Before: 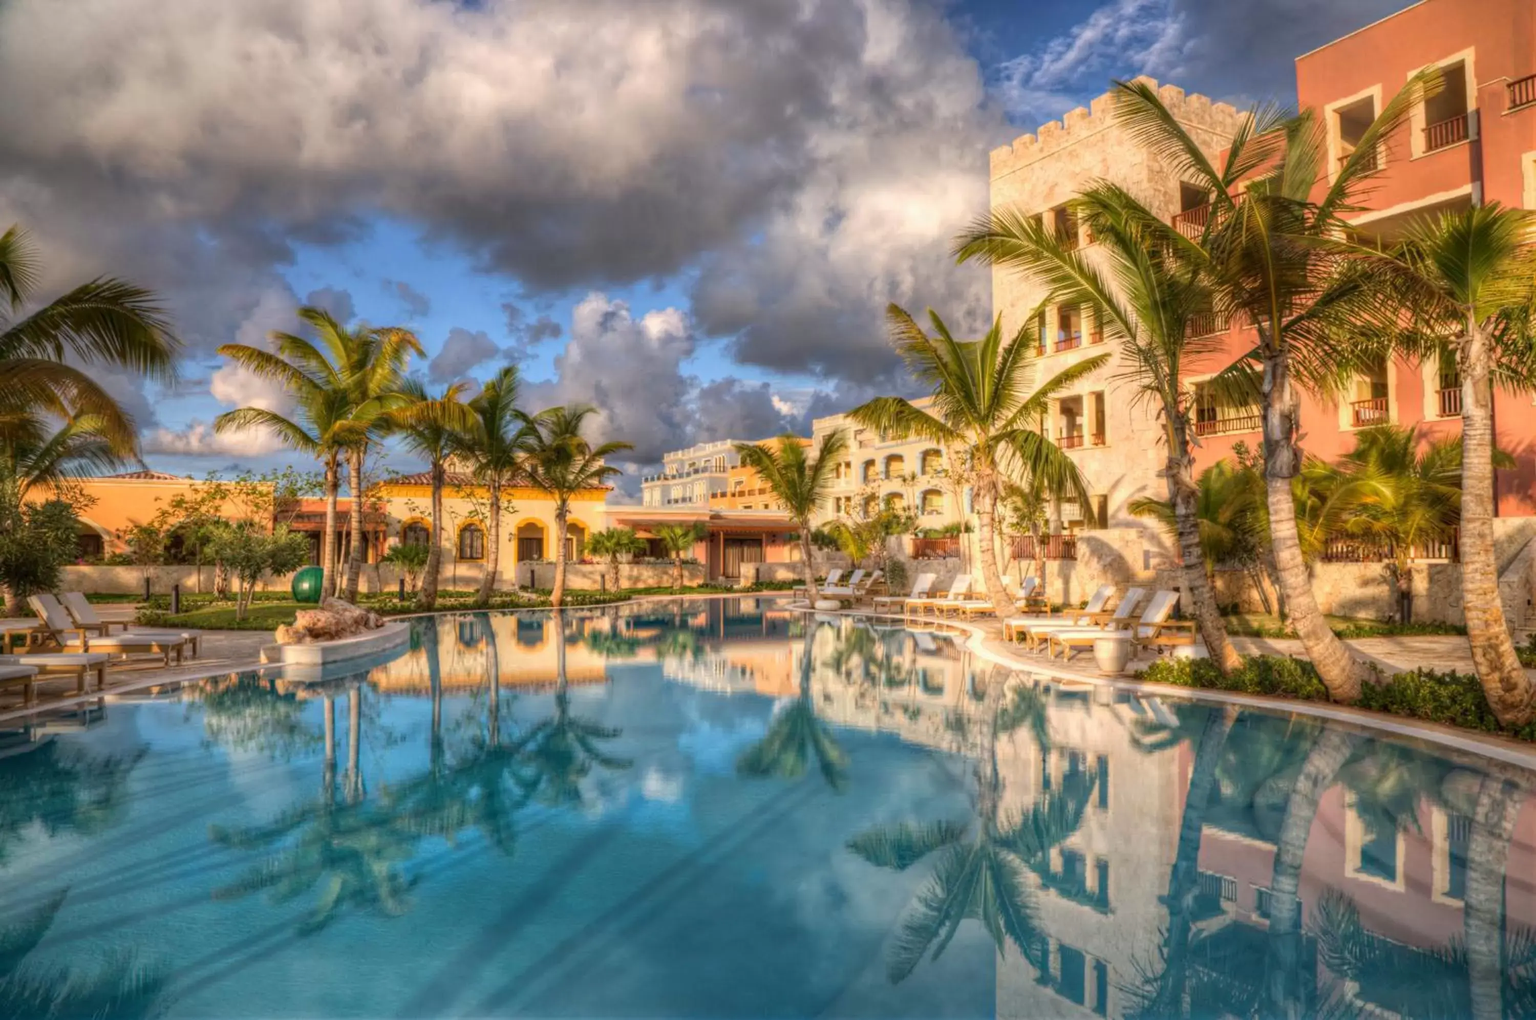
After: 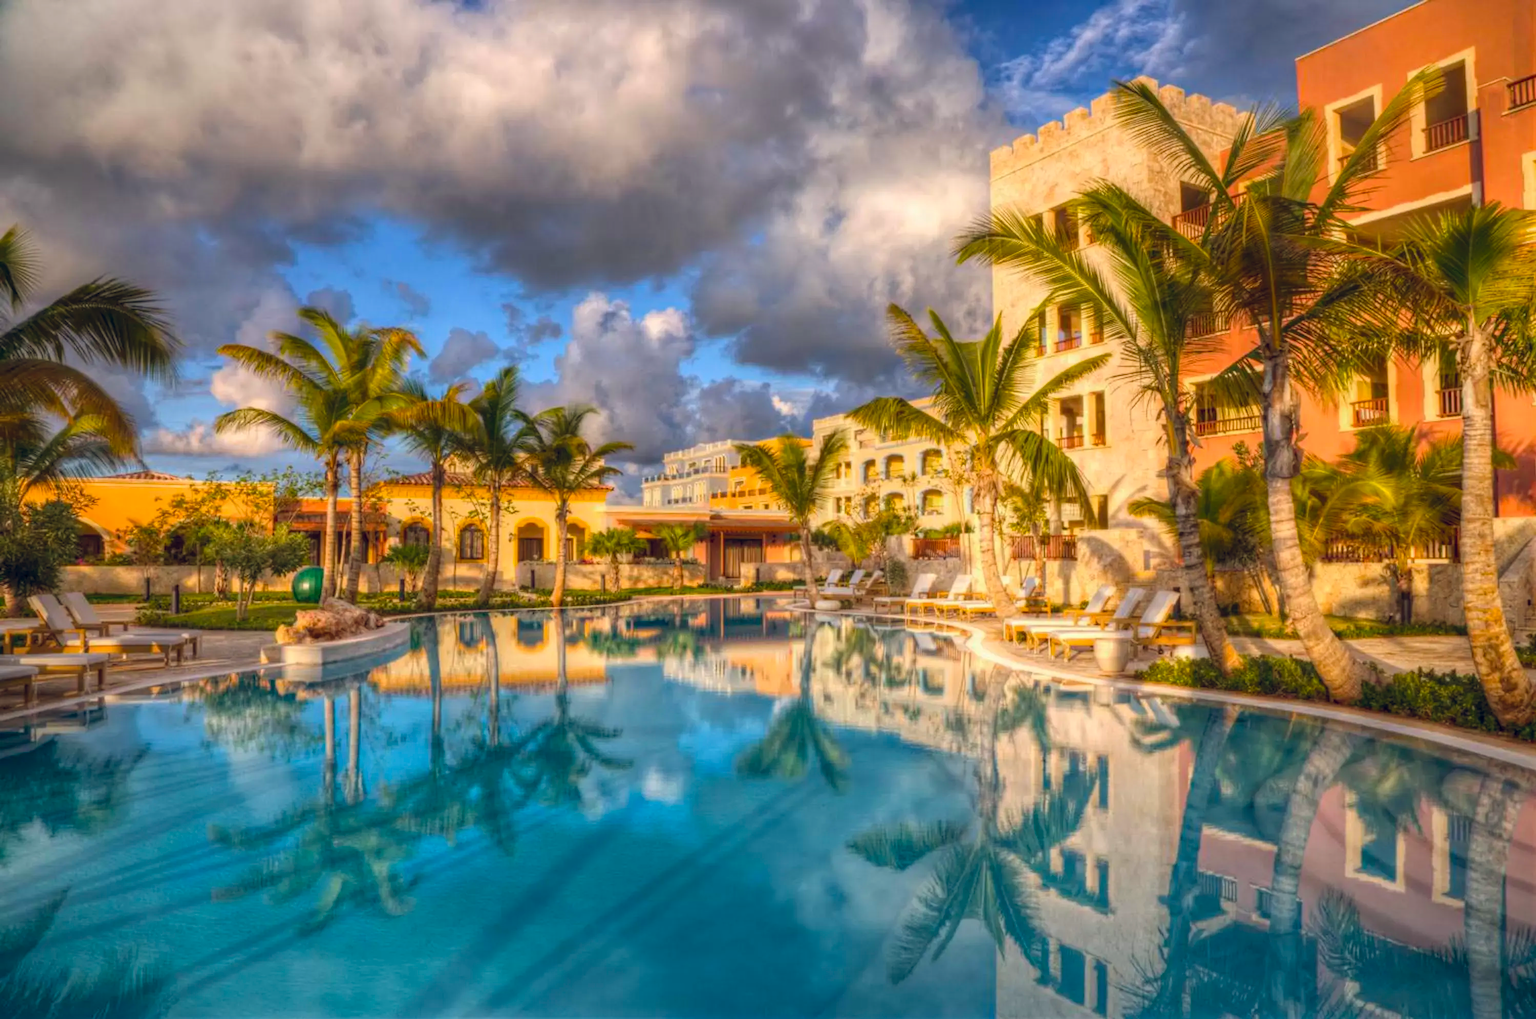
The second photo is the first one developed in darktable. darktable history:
color balance rgb: global offset › chroma 0.097%, global offset › hue 250.81°, perceptual saturation grading › global saturation 31.153%, global vibrance 9.576%
